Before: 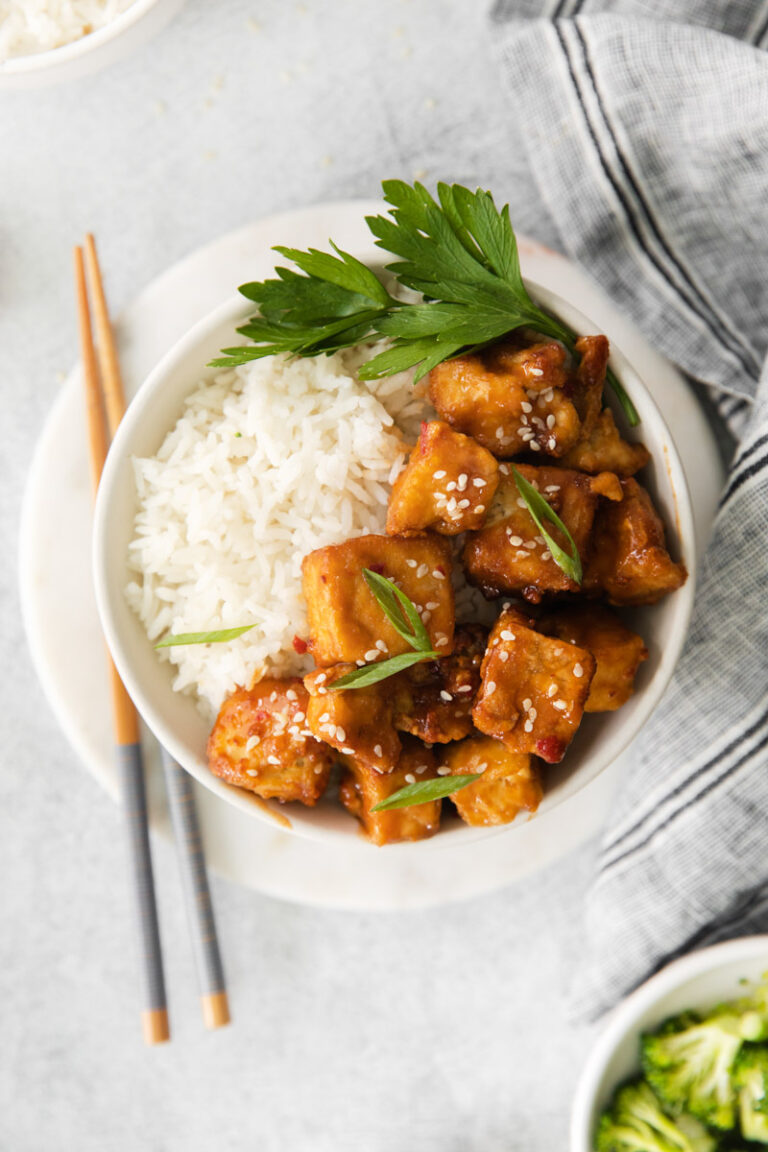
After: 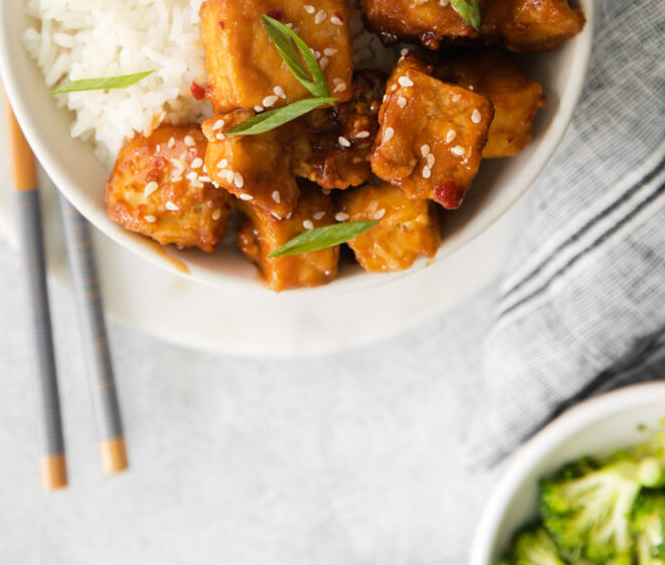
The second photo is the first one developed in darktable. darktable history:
crop and rotate: left 13.321%, top 48.176%, bottom 2.753%
